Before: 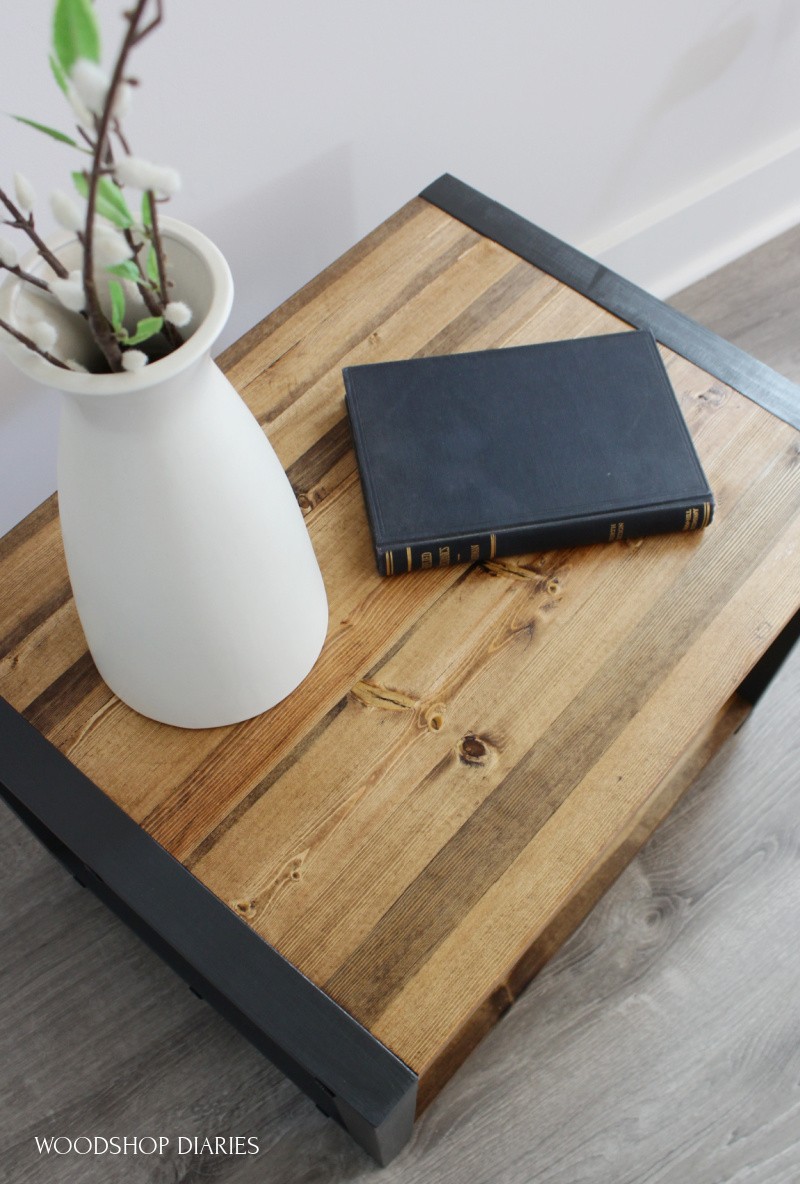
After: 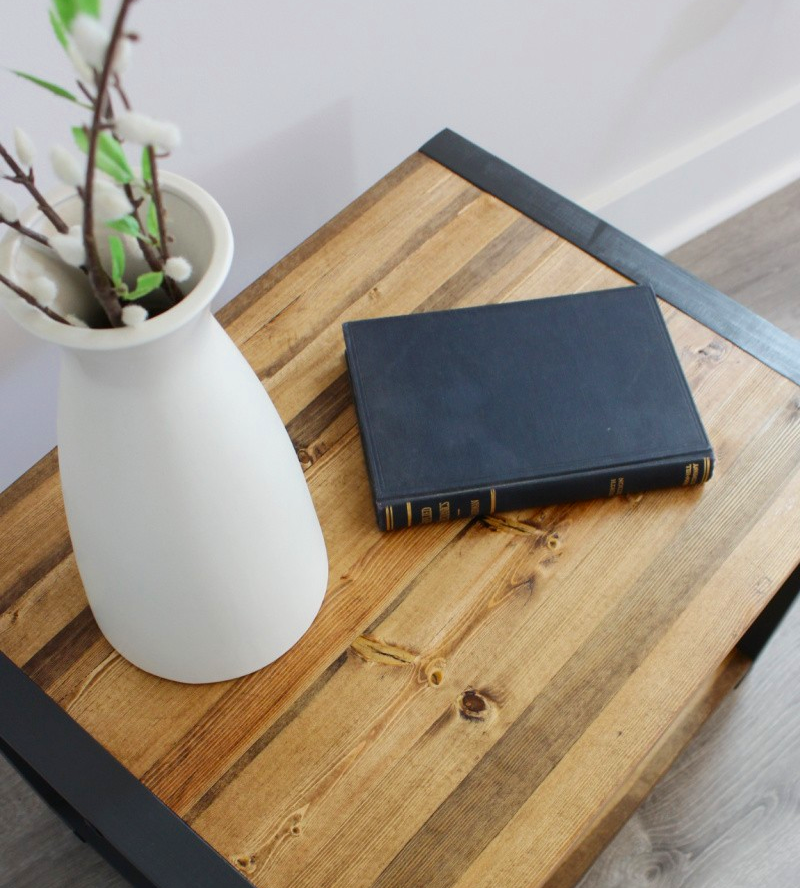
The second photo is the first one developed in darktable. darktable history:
crop: top 3.857%, bottom 21.132%
color zones: curves: ch0 [(0, 0.613) (0.01, 0.613) (0.245, 0.448) (0.498, 0.529) (0.642, 0.665) (0.879, 0.777) (0.99, 0.613)]; ch1 [(0, 0) (0.143, 0) (0.286, 0) (0.429, 0) (0.571, 0) (0.714, 0) (0.857, 0)], mix -121.96%
